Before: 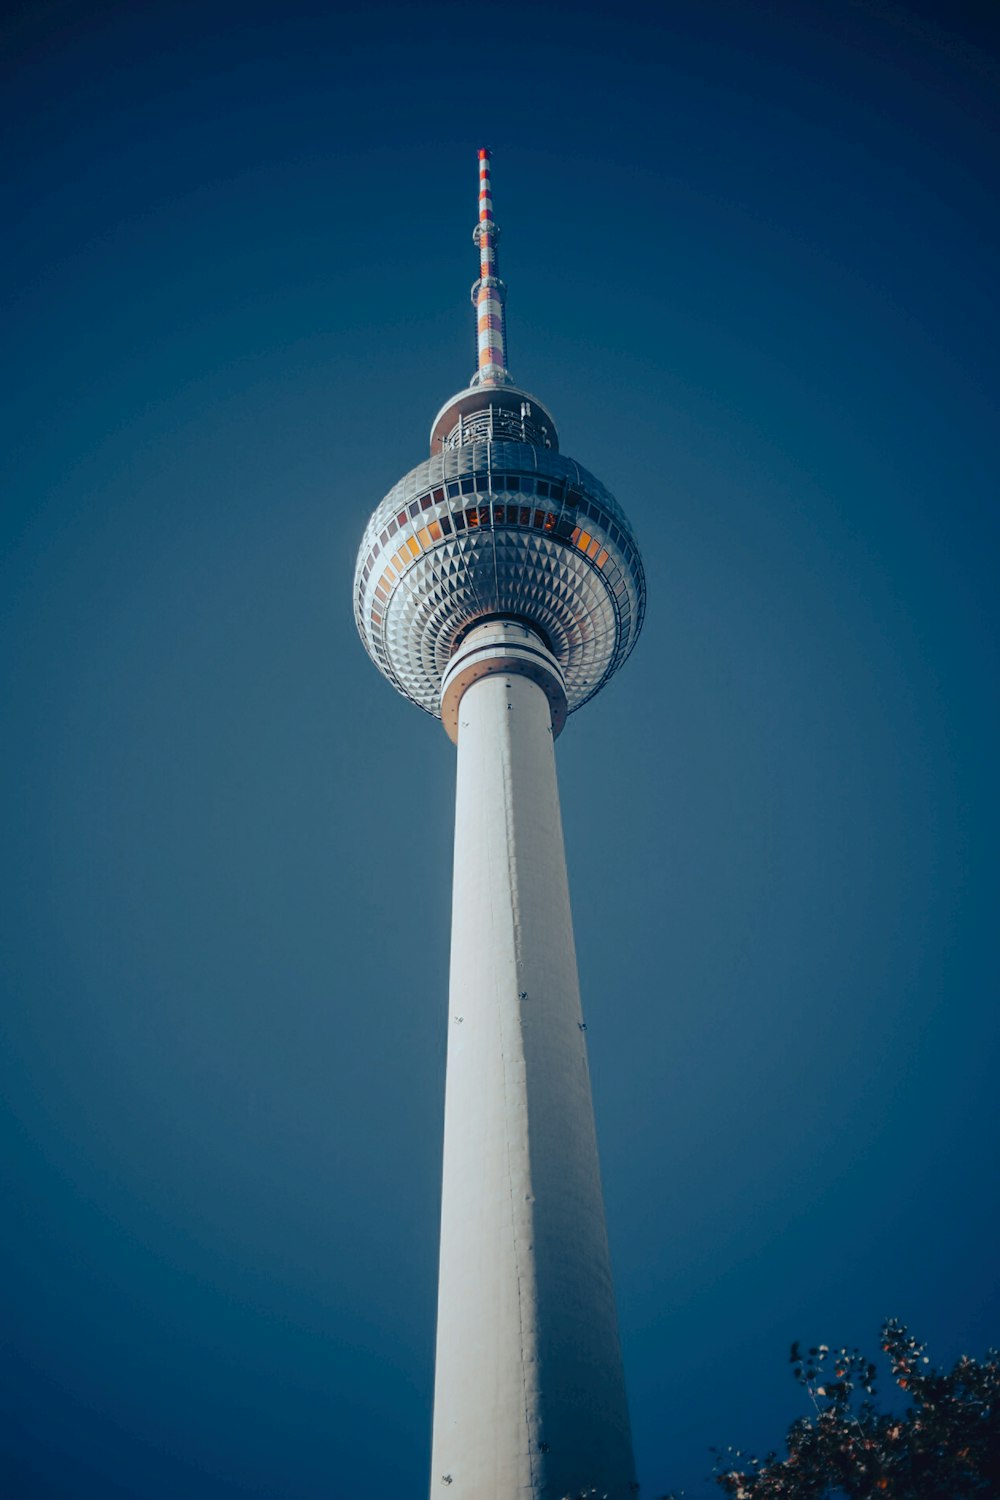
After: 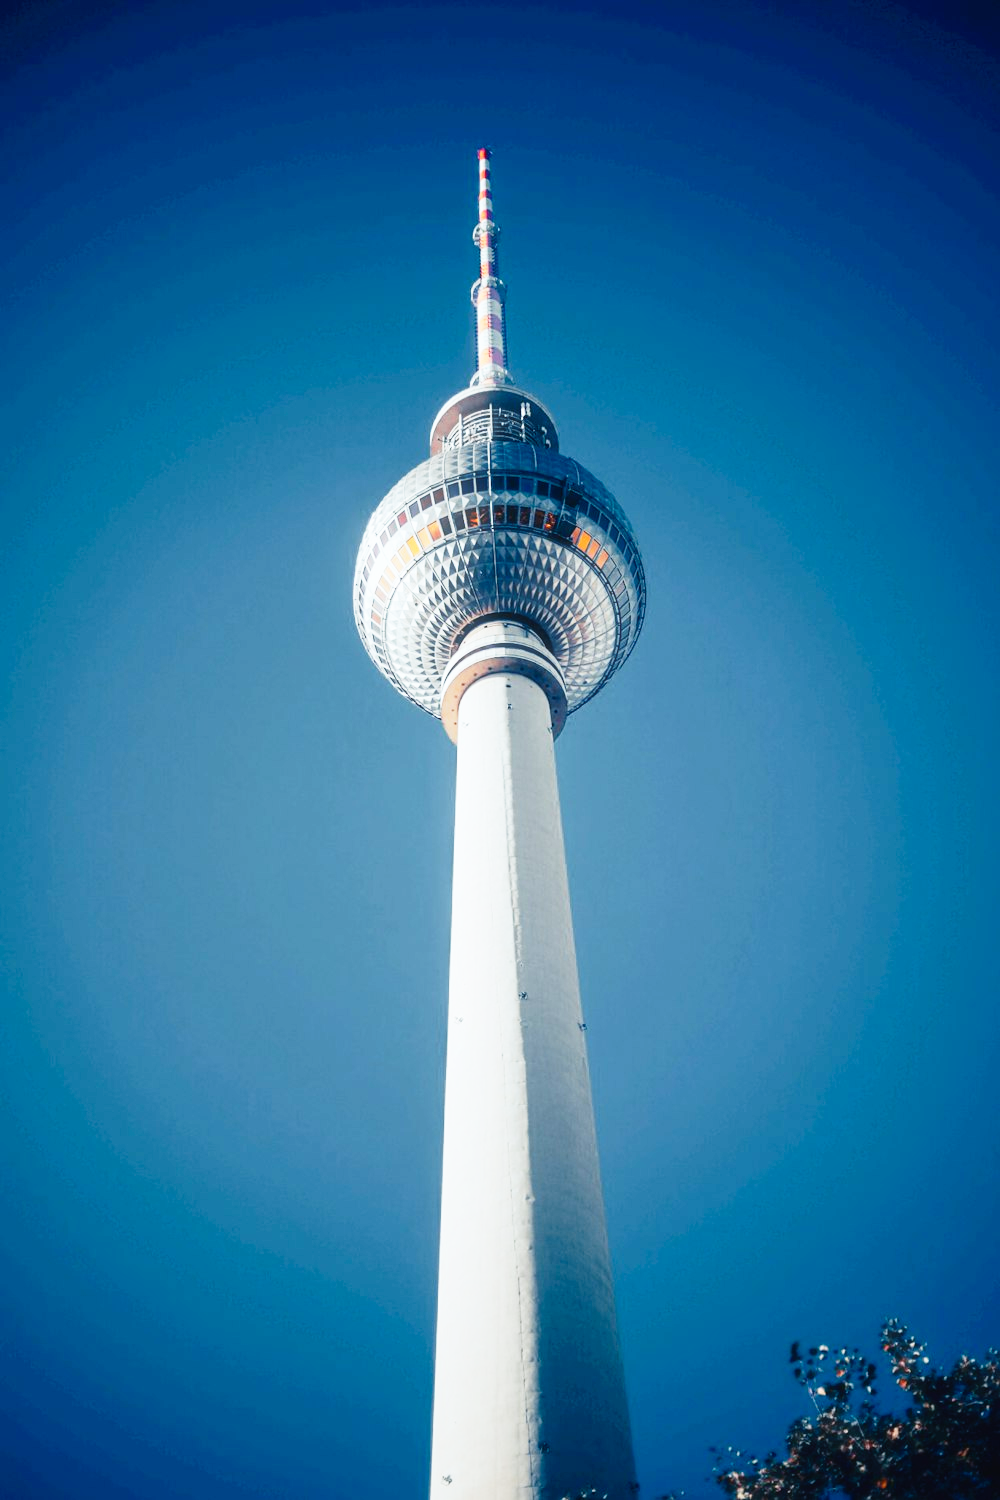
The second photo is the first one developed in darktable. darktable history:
base curve: curves: ch0 [(0, 0) (0.012, 0.01) (0.073, 0.168) (0.31, 0.711) (0.645, 0.957) (1, 1)], preserve colors none
haze removal: strength -0.1, adaptive false
